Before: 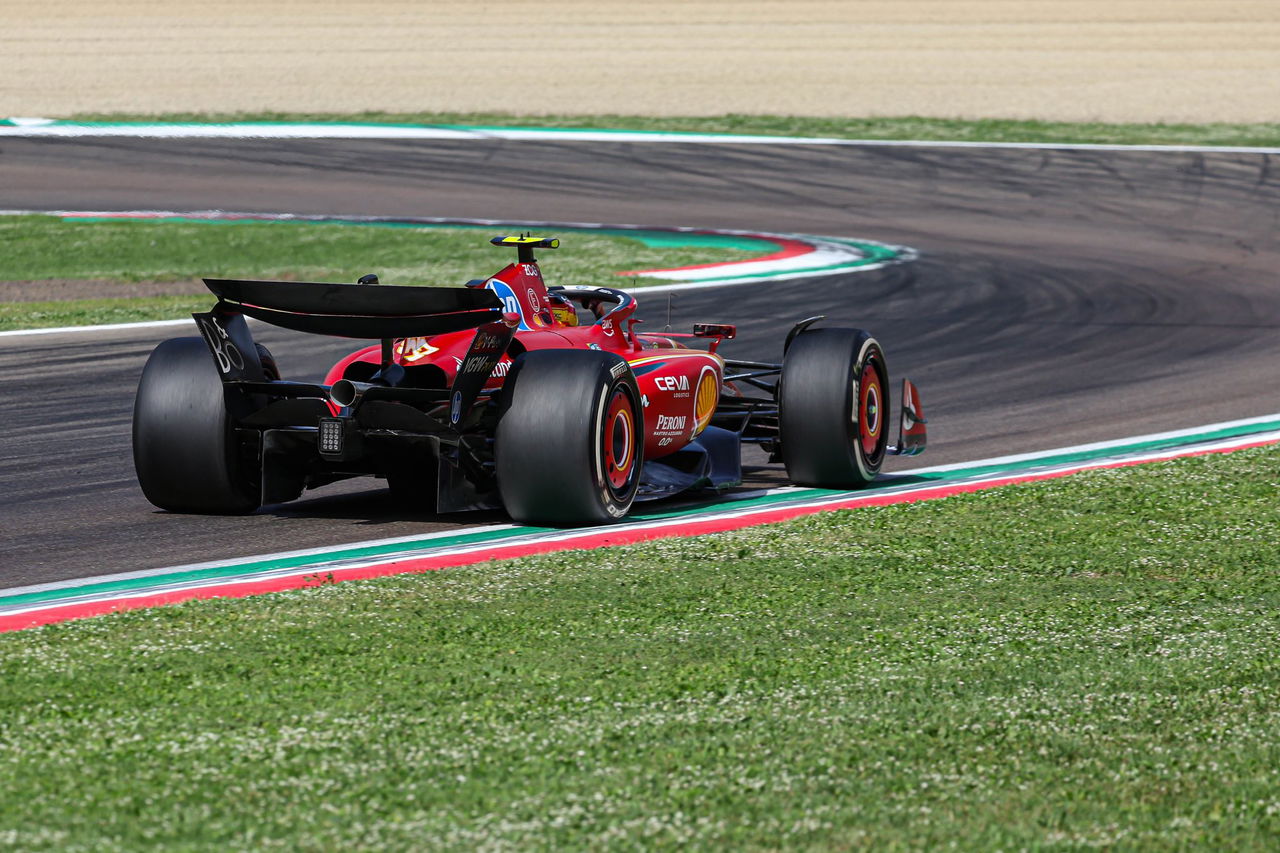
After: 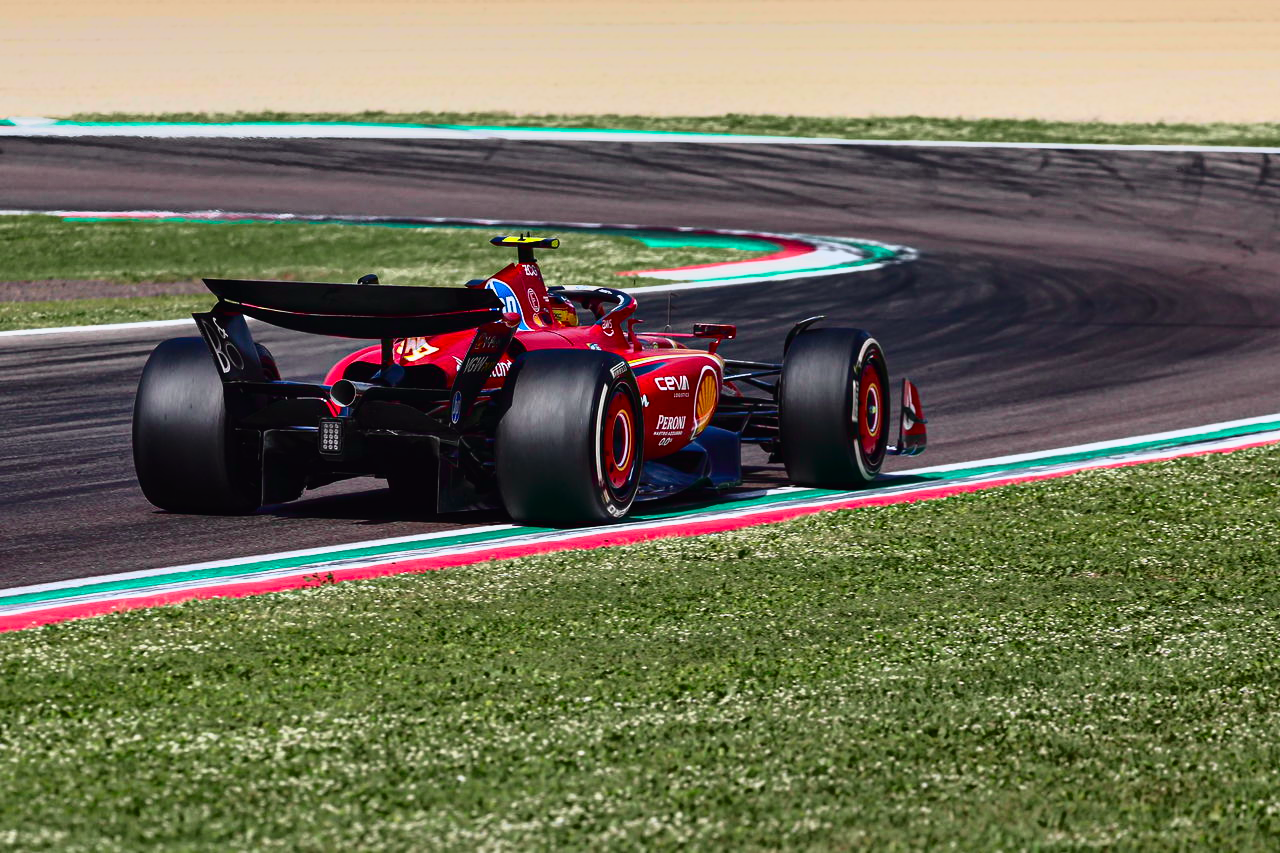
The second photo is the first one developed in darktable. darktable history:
tone curve: curves: ch0 [(0, 0.009) (0.105, 0.08) (0.195, 0.18) (0.283, 0.316) (0.384, 0.434) (0.485, 0.531) (0.638, 0.69) (0.81, 0.872) (1, 0.977)]; ch1 [(0, 0) (0.161, 0.092) (0.35, 0.33) (0.379, 0.401) (0.456, 0.469) (0.498, 0.502) (0.52, 0.536) (0.586, 0.617) (0.635, 0.655) (1, 1)]; ch2 [(0, 0) (0.371, 0.362) (0.437, 0.437) (0.483, 0.484) (0.53, 0.515) (0.56, 0.571) (0.622, 0.606) (1, 1)], color space Lab, independent channels, preserve colors none
tone equalizer: -7 EV -0.63 EV, -6 EV 1 EV, -5 EV -0.45 EV, -4 EV 0.43 EV, -3 EV 0.41 EV, -2 EV 0.15 EV, -1 EV -0.15 EV, +0 EV -0.39 EV, smoothing diameter 25%, edges refinement/feathering 10, preserve details guided filter
contrast brightness saturation: contrast 0.19, brightness -0.11, saturation 0.21
shadows and highlights: soften with gaussian
